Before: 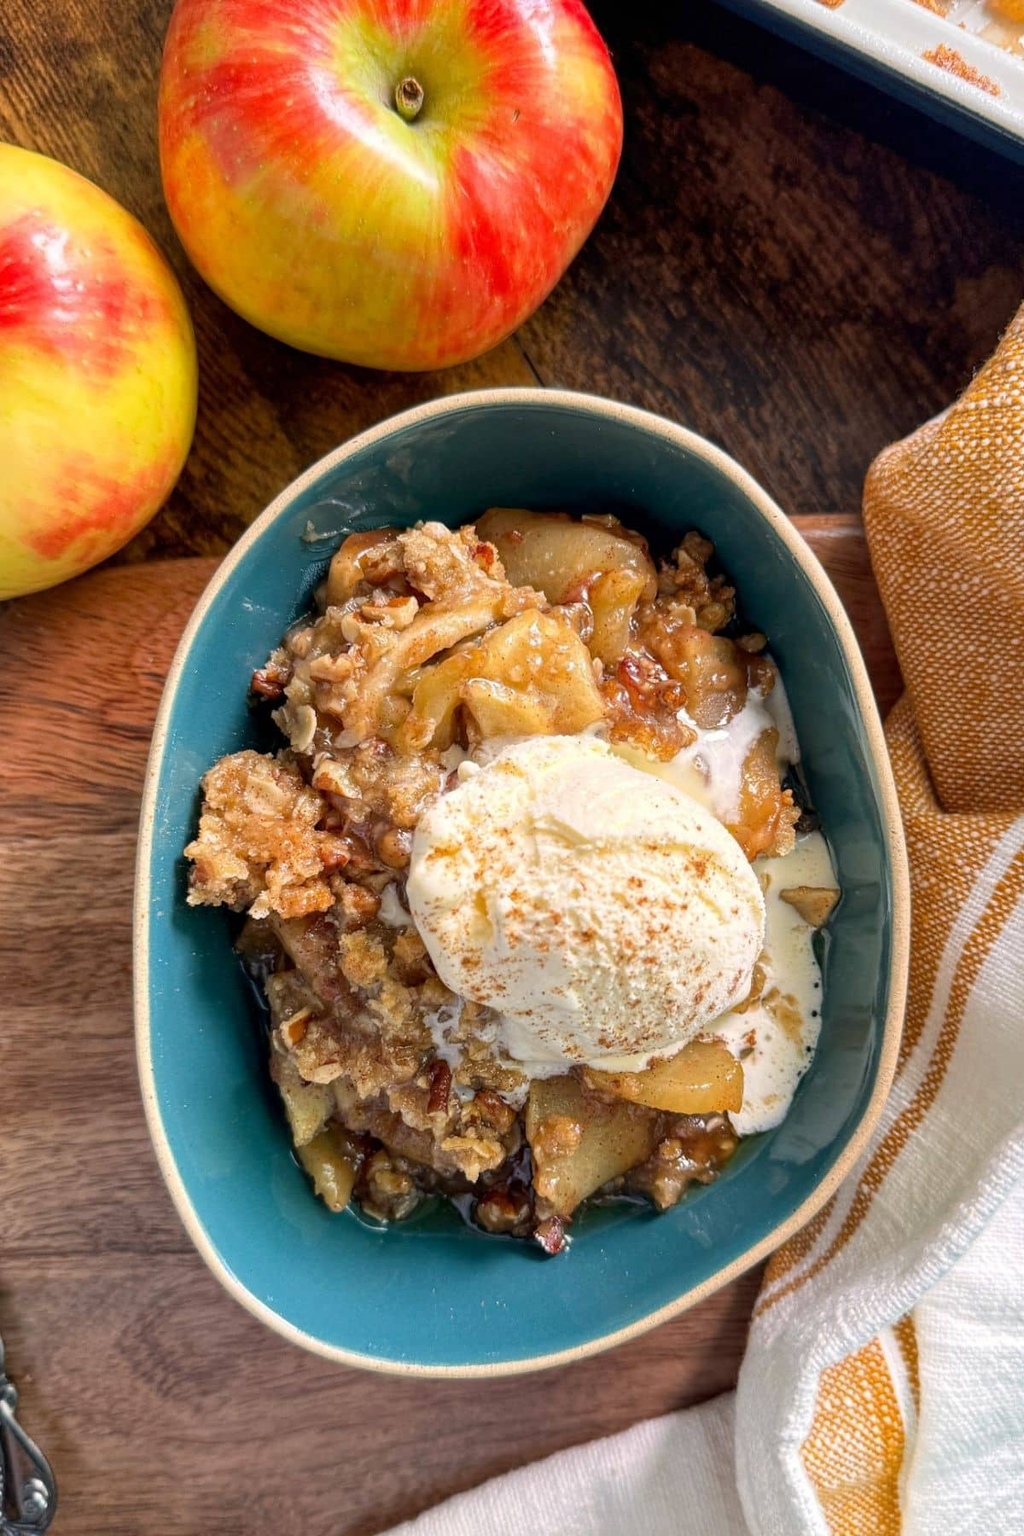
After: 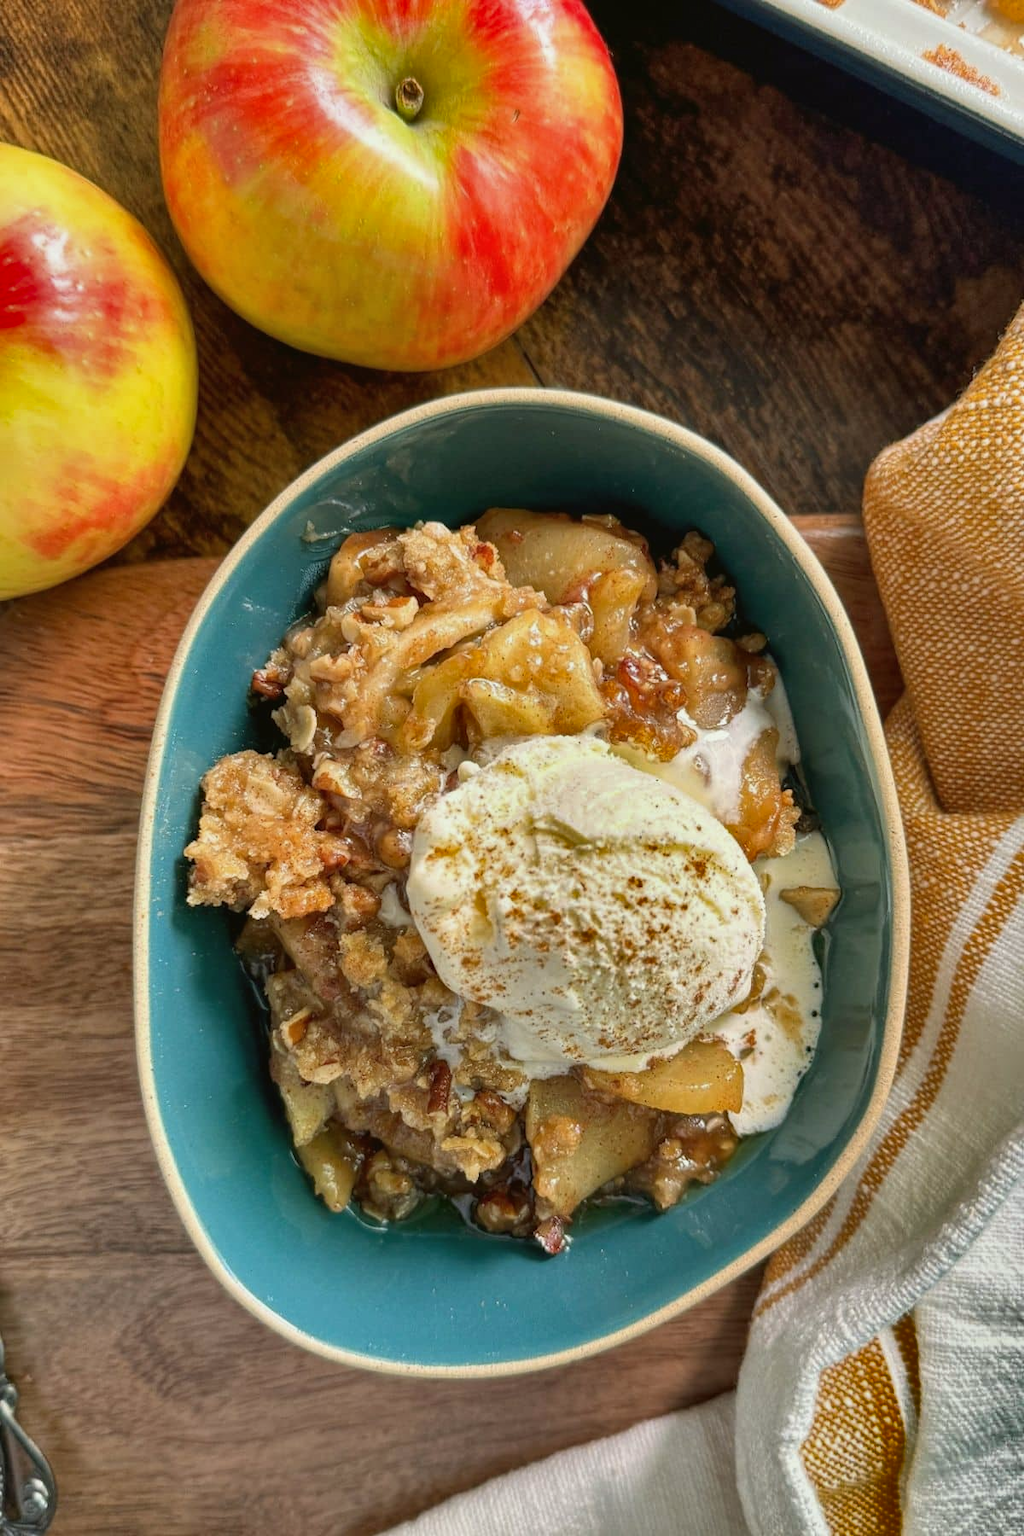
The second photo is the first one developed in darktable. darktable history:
white balance: red 0.978, blue 0.999
color balance: mode lift, gamma, gain (sRGB), lift [1.04, 1, 1, 0.97], gamma [1.01, 1, 1, 0.97], gain [0.96, 1, 1, 0.97]
shadows and highlights: shadows 20.91, highlights -82.73, soften with gaussian
